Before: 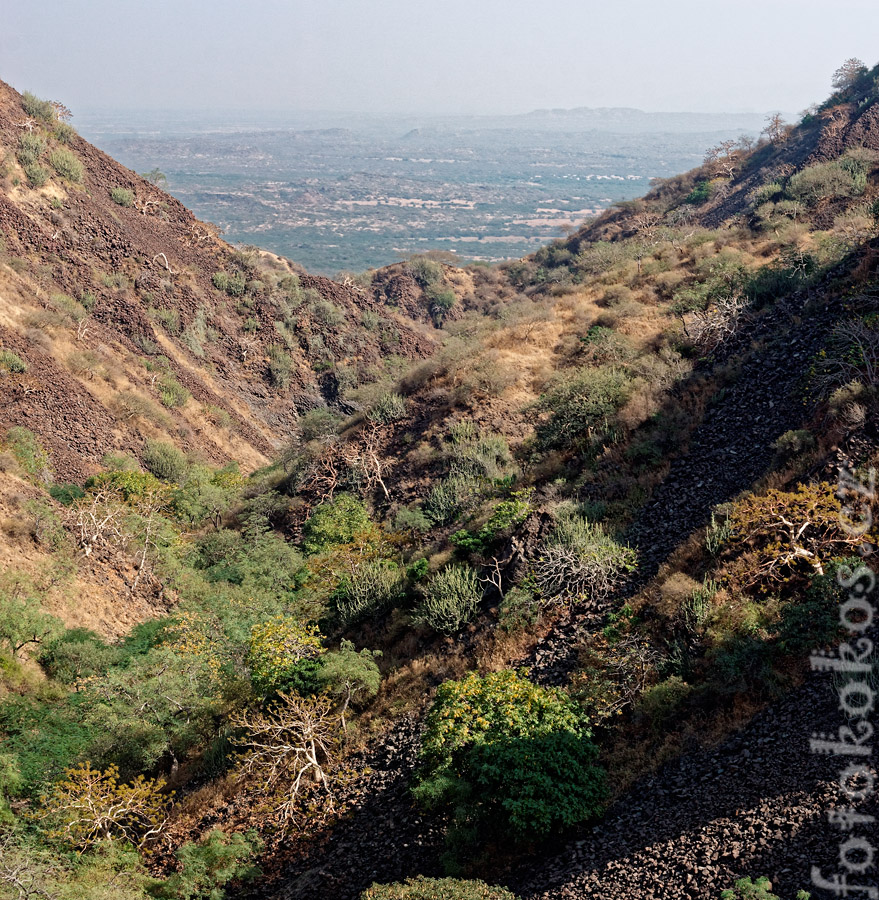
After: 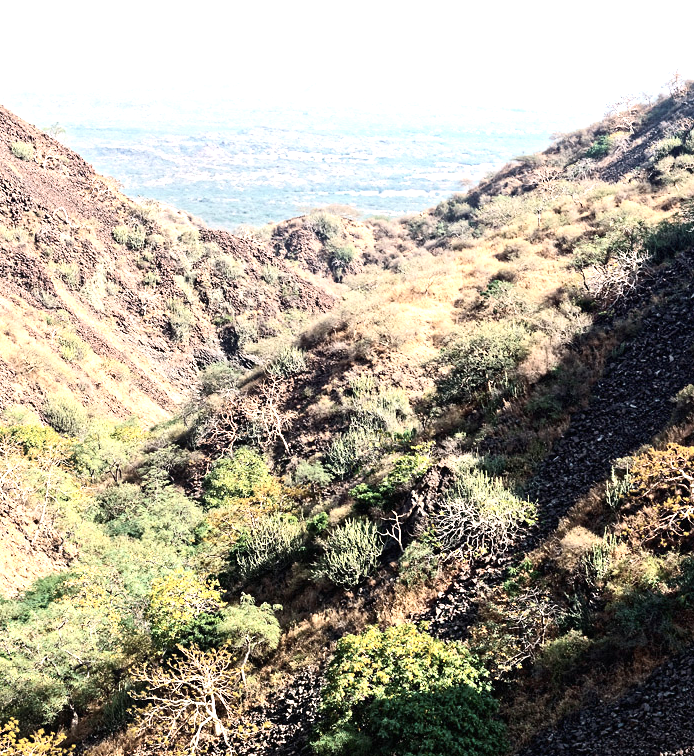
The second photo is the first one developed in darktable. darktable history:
color correction: highlights b* 0.012, saturation 0.614
crop: left 11.382%, top 5.174%, right 9.57%, bottom 10.719%
exposure: black level correction 0, exposure 0.693 EV, compensate exposure bias true, compensate highlight preservation false
contrast brightness saturation: contrast 0.236, brightness 0.086
color balance rgb: highlights gain › luminance 14.468%, perceptual saturation grading › global saturation 15.942%, perceptual brilliance grading › global brilliance 17.751%, global vibrance 14.281%
